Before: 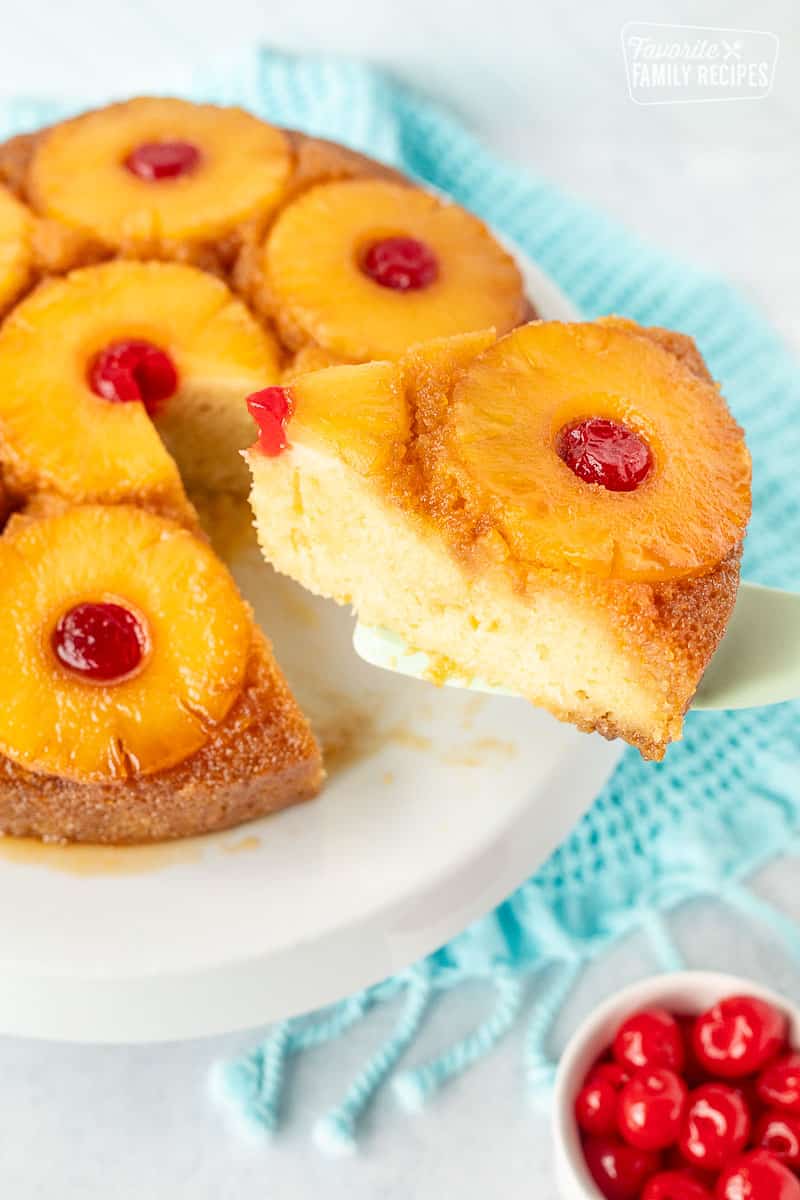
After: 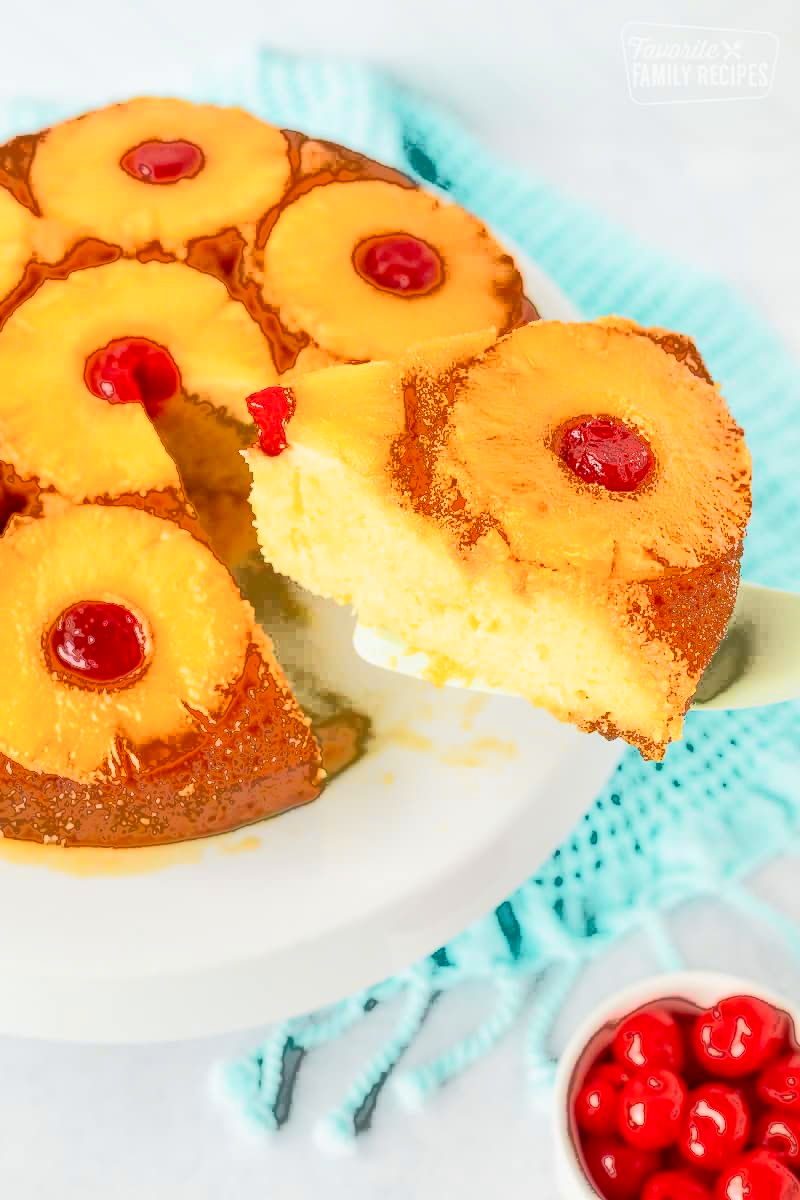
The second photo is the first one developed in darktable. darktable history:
fill light: exposure -0.73 EV, center 0.69, width 2.2
tone curve: curves: ch0 [(0, 0.006) (0.037, 0.022) (0.123, 0.105) (0.19, 0.173) (0.277, 0.279) (0.474, 0.517) (0.597, 0.662) (0.687, 0.774) (0.855, 0.891) (1, 0.982)]; ch1 [(0, 0) (0.243, 0.245) (0.422, 0.415) (0.493, 0.495) (0.508, 0.503) (0.544, 0.552) (0.557, 0.582) (0.626, 0.672) (0.694, 0.732) (1, 1)]; ch2 [(0, 0) (0.249, 0.216) (0.356, 0.329) (0.424, 0.442) (0.476, 0.483) (0.498, 0.5) (0.517, 0.519) (0.532, 0.539) (0.562, 0.596) (0.614, 0.662) (0.706, 0.757) (0.808, 0.809) (0.991, 0.968)], color space Lab, independent channels, preserve colors none
